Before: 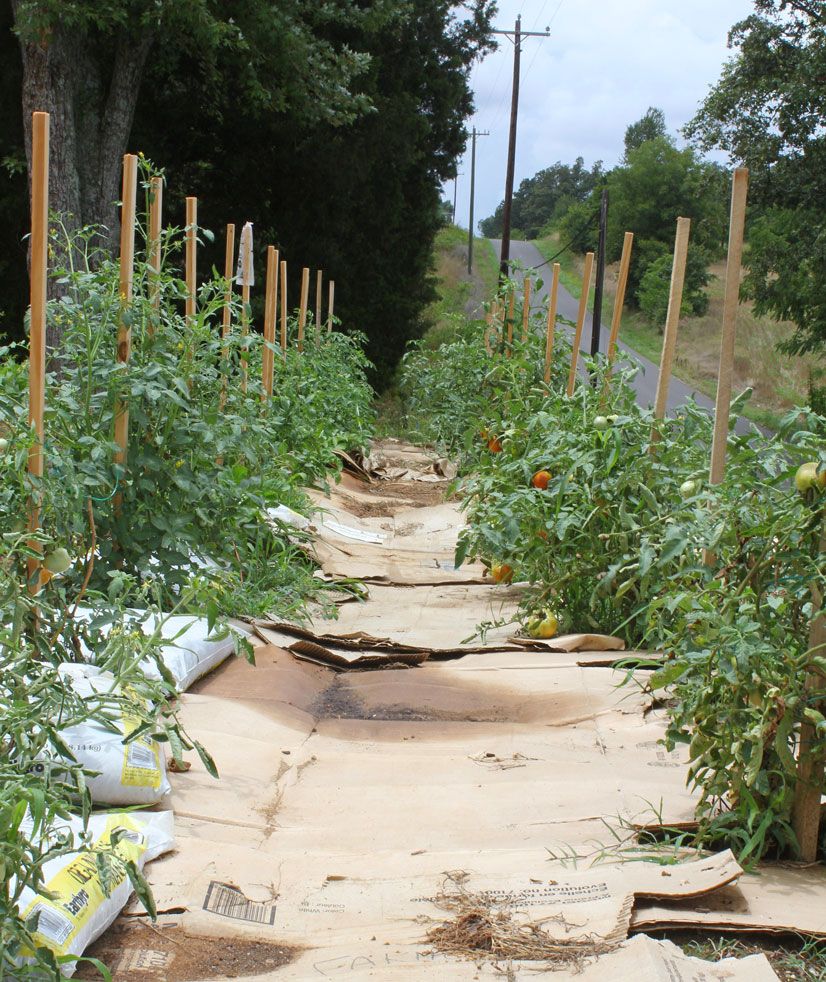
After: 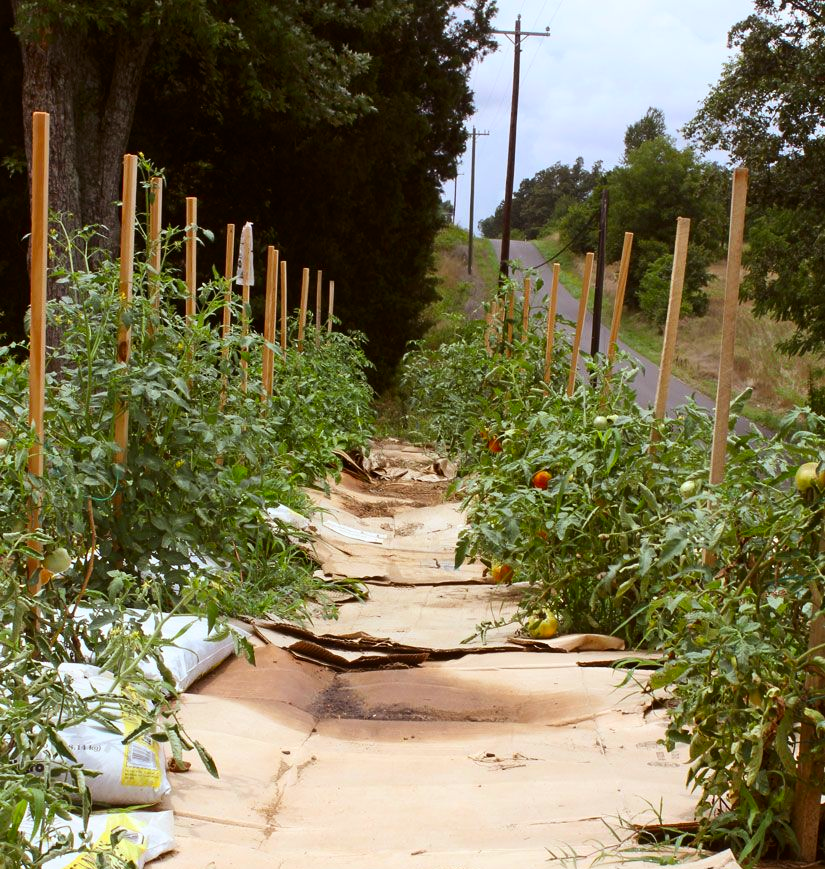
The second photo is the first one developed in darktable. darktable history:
rgb levels: mode RGB, independent channels, levels [[0, 0.5, 1], [0, 0.521, 1], [0, 0.536, 1]]
crop and rotate: top 0%, bottom 11.49%
contrast brightness saturation: contrast 0.15, brightness -0.01, saturation 0.1
